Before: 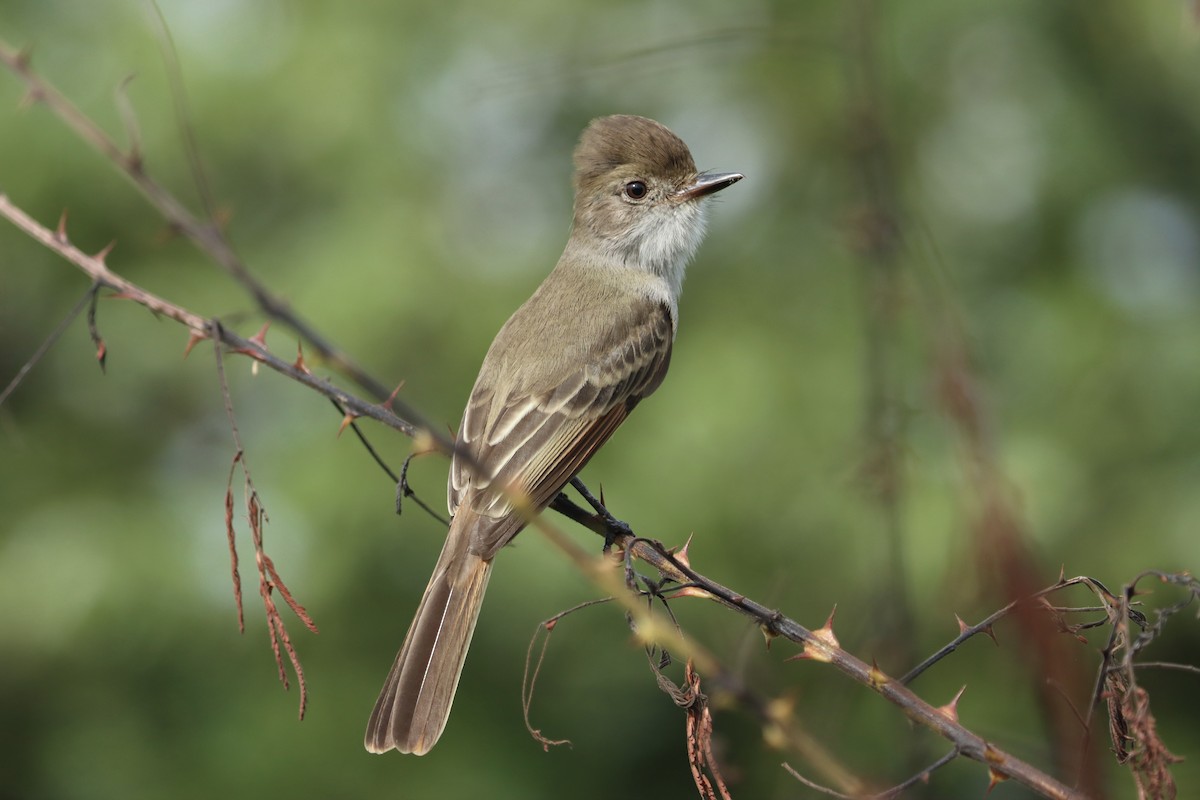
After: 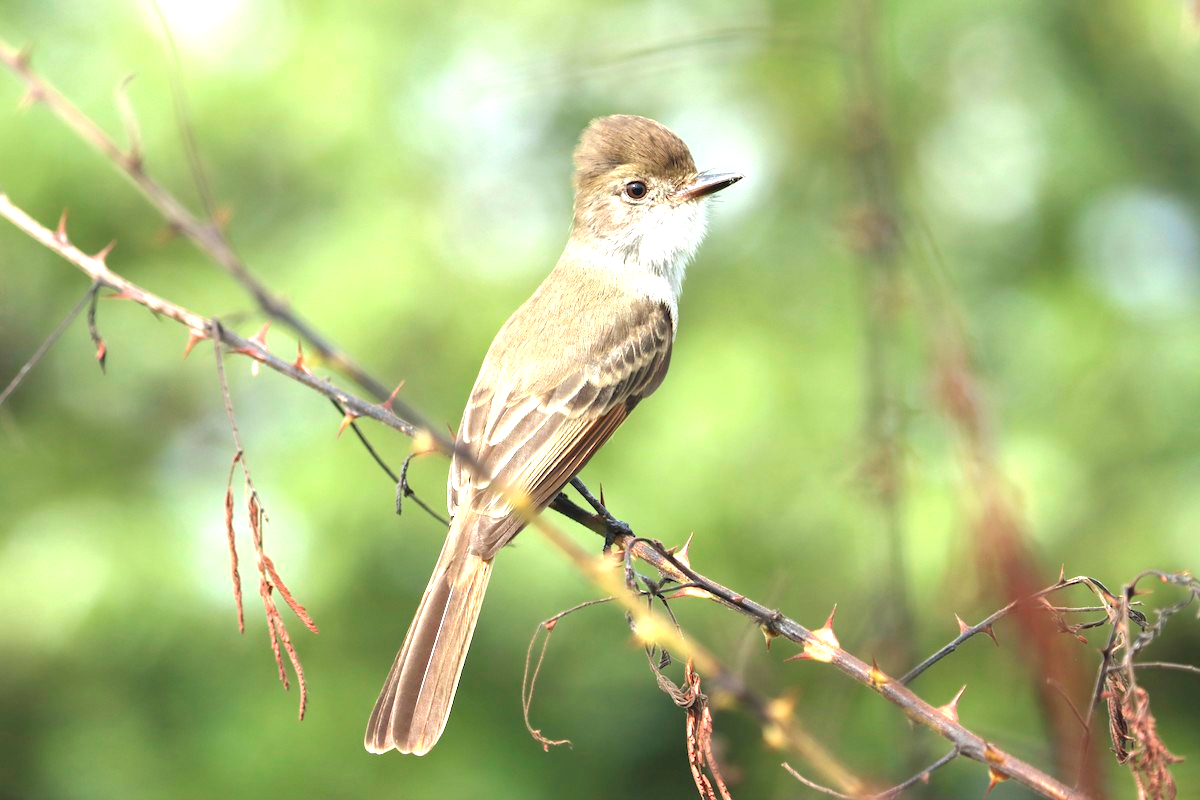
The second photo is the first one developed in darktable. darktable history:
exposure: black level correction 0.001, exposure 1.657 EV, compensate highlight preservation false
